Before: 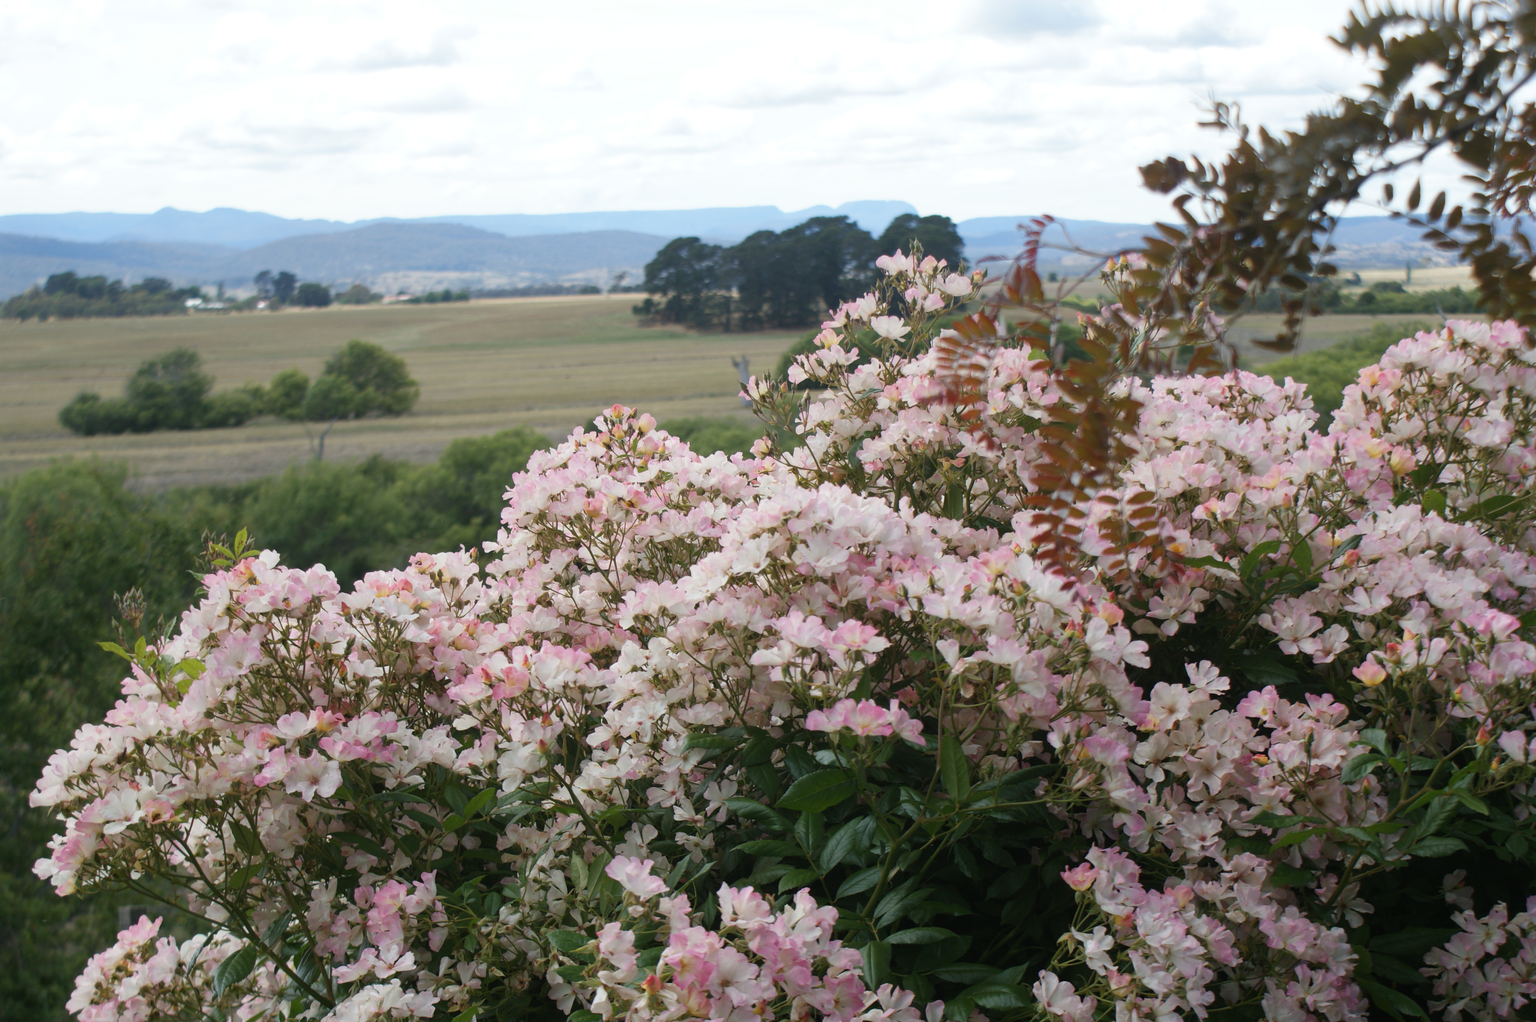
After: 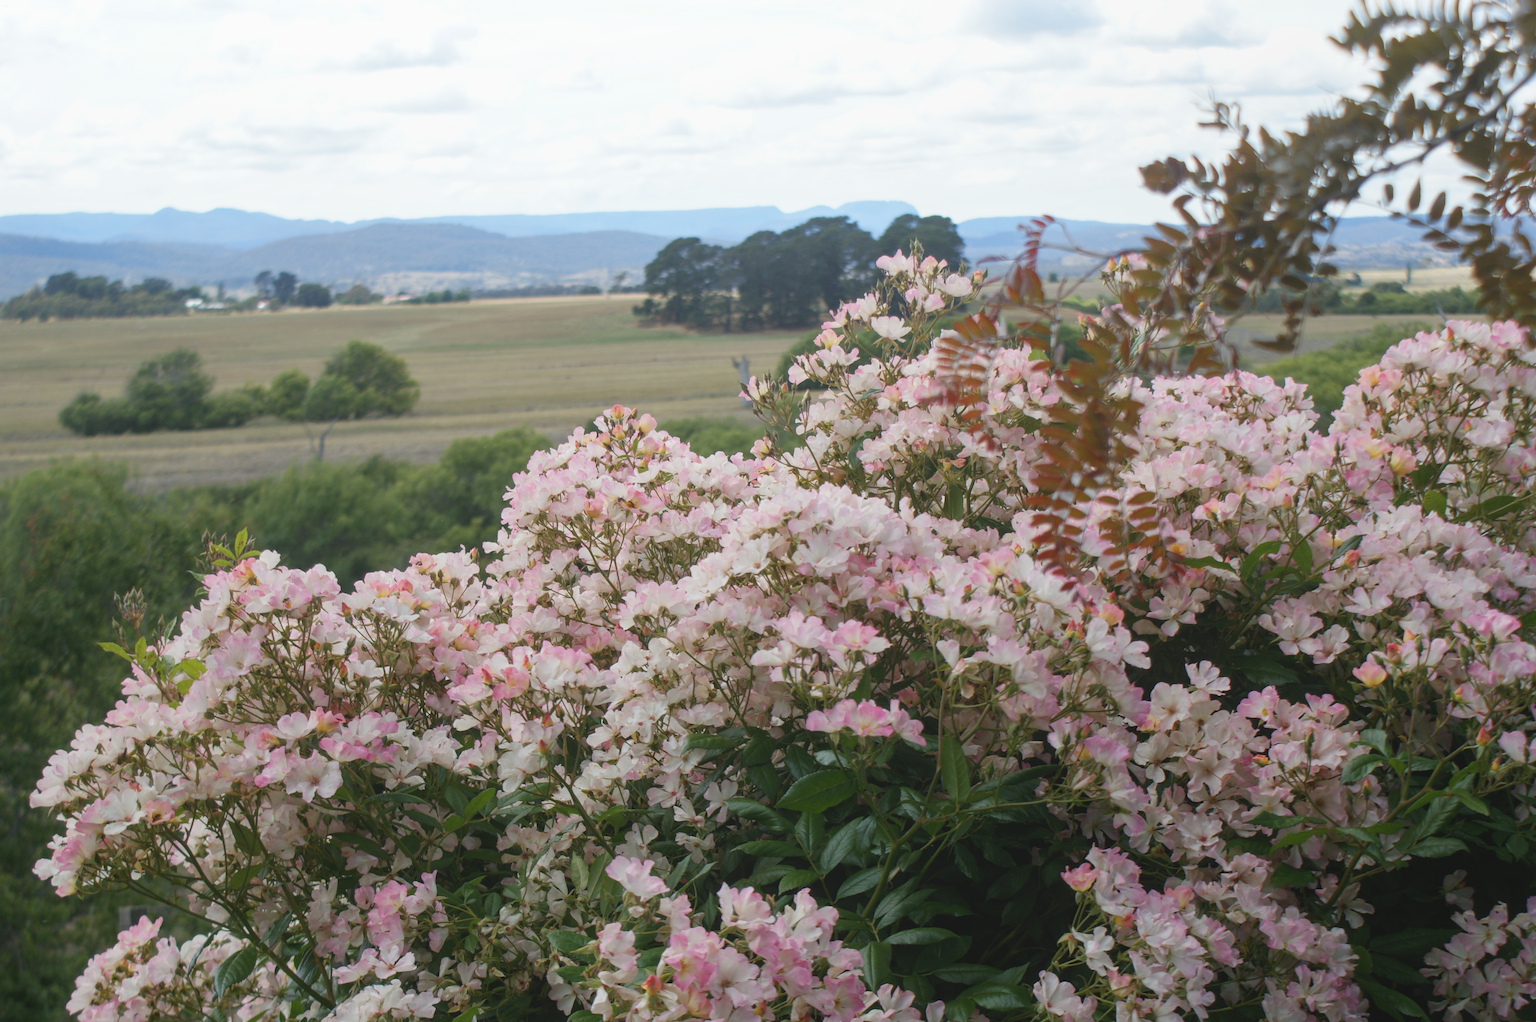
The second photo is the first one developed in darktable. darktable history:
local contrast: highlights 44%, shadows 2%, detail 99%
